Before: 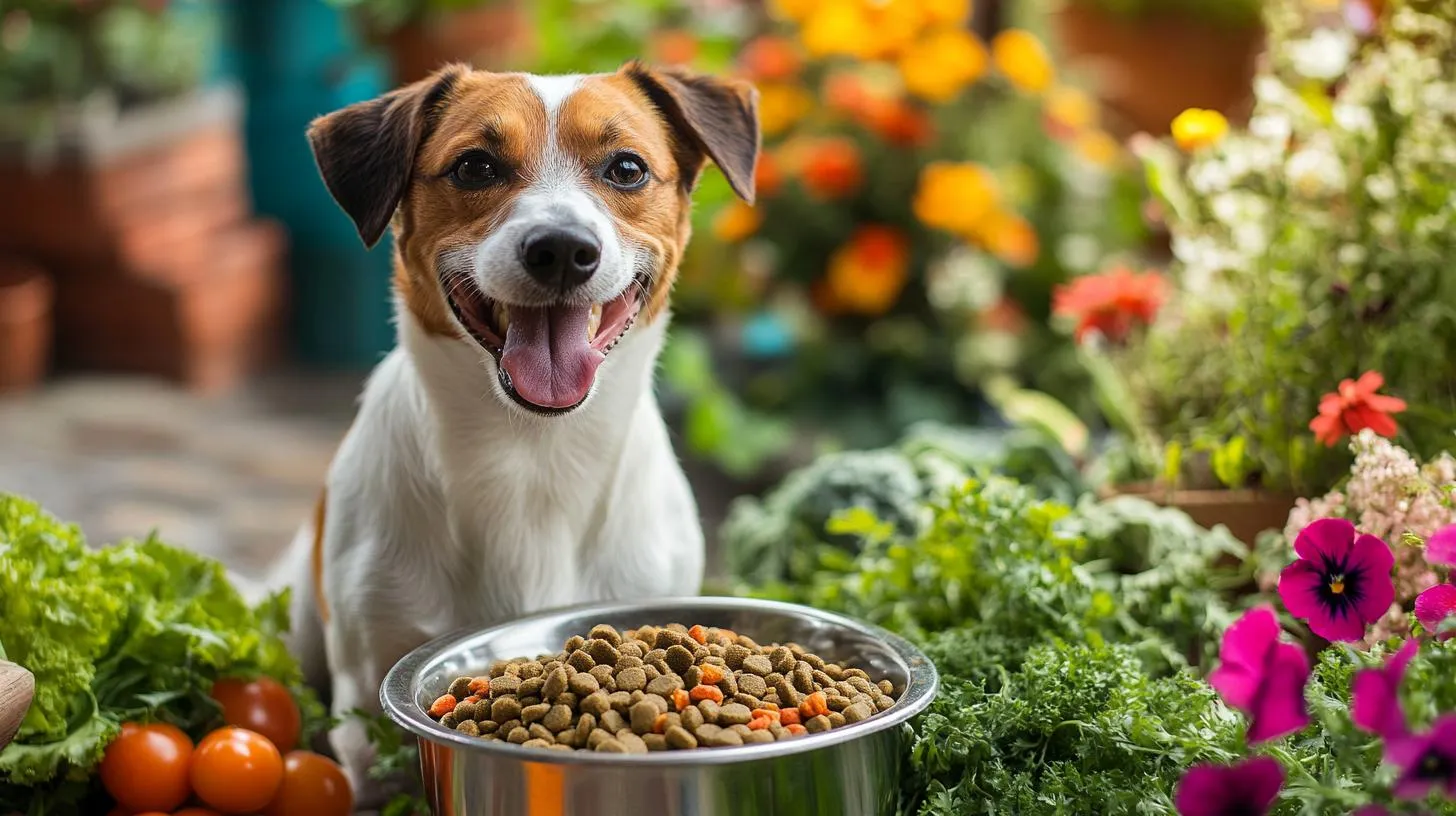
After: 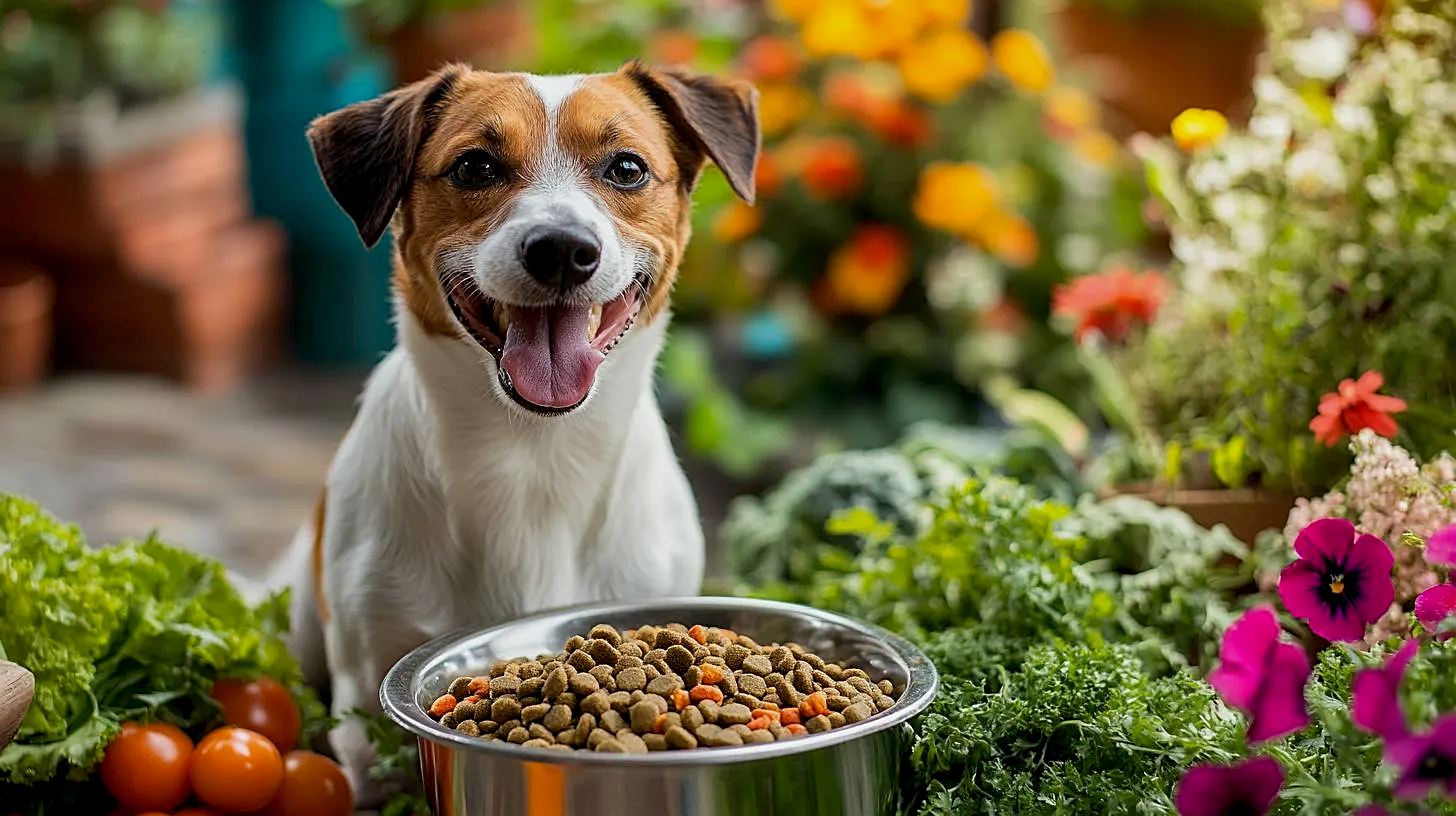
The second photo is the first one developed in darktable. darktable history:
sharpen: on, module defaults
exposure: black level correction 0.006, exposure -0.224 EV, compensate highlight preservation false
